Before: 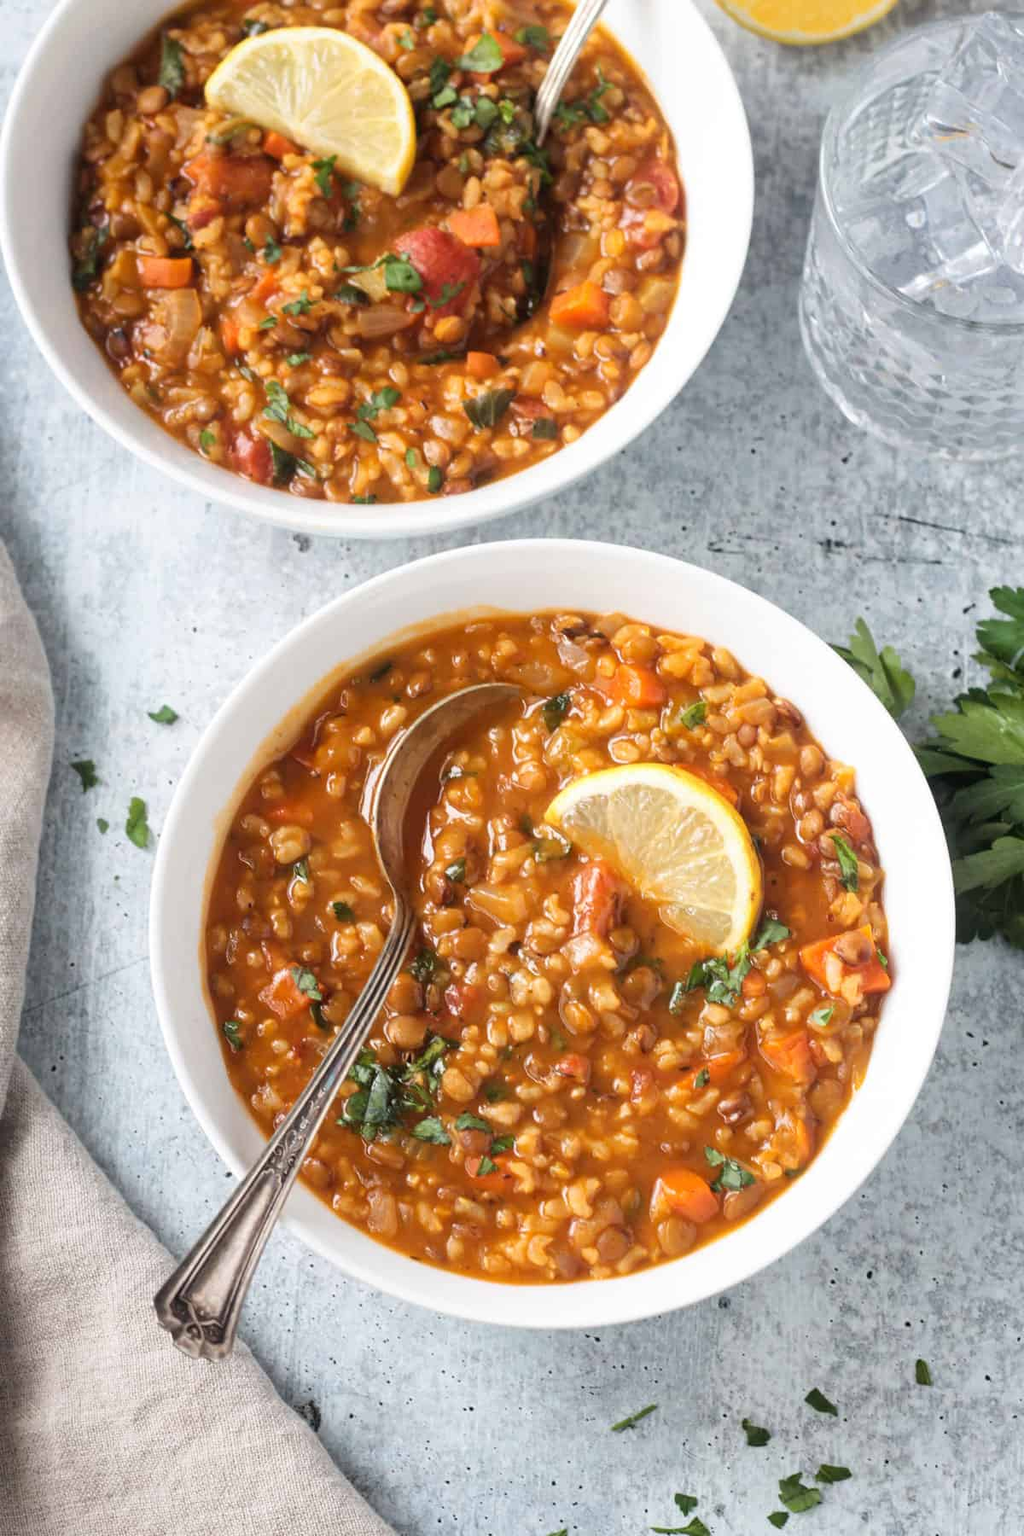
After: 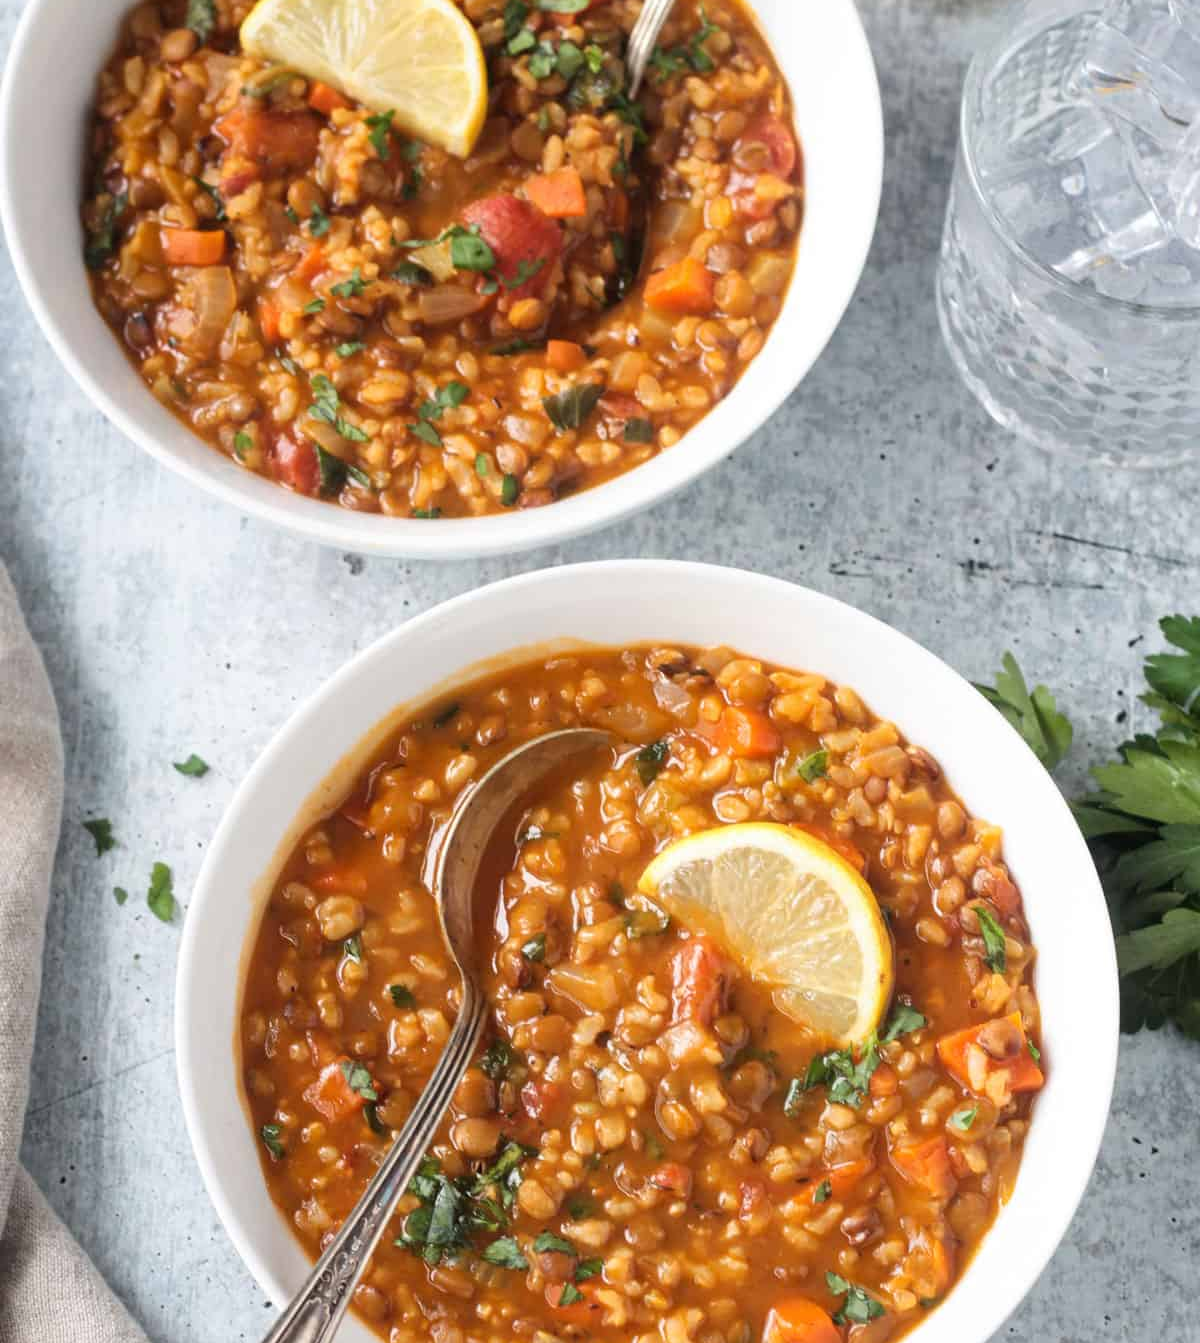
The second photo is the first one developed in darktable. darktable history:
crop: top 4.025%, bottom 21.312%
